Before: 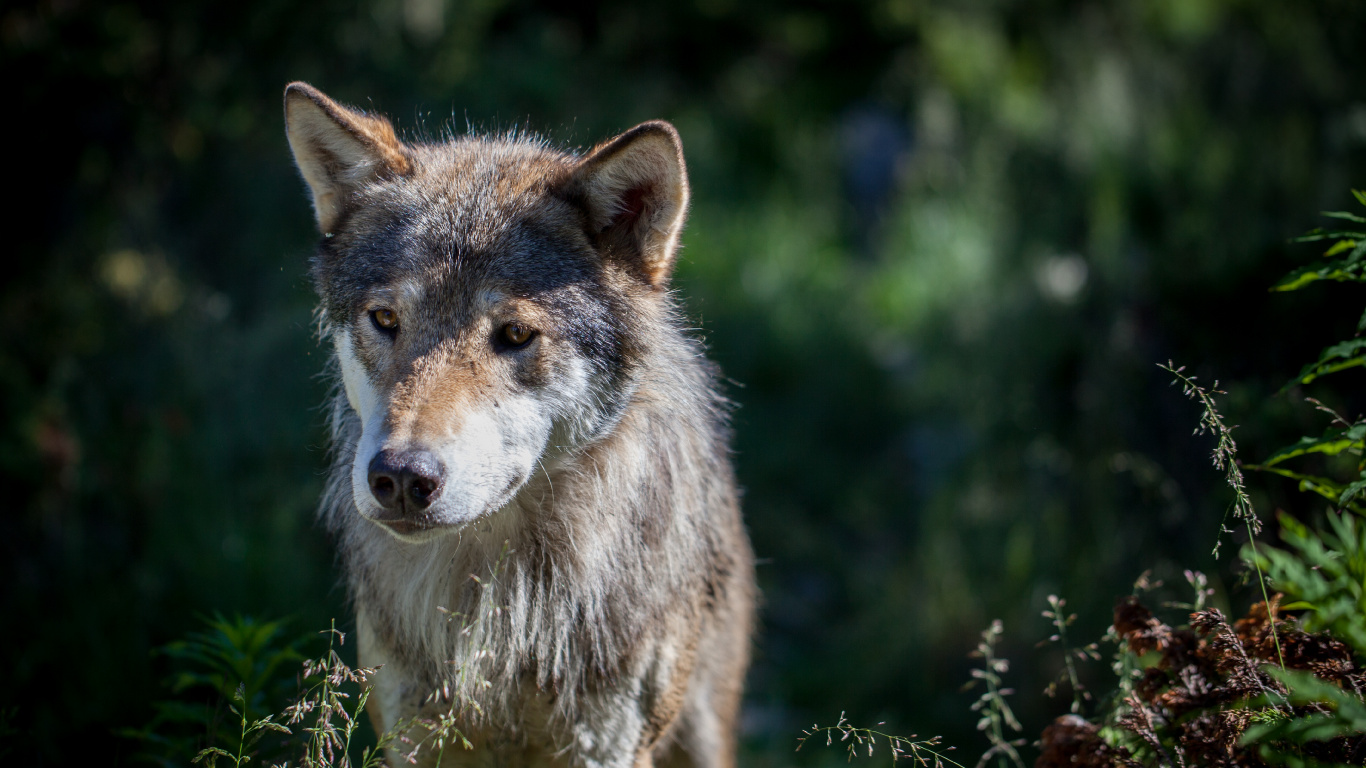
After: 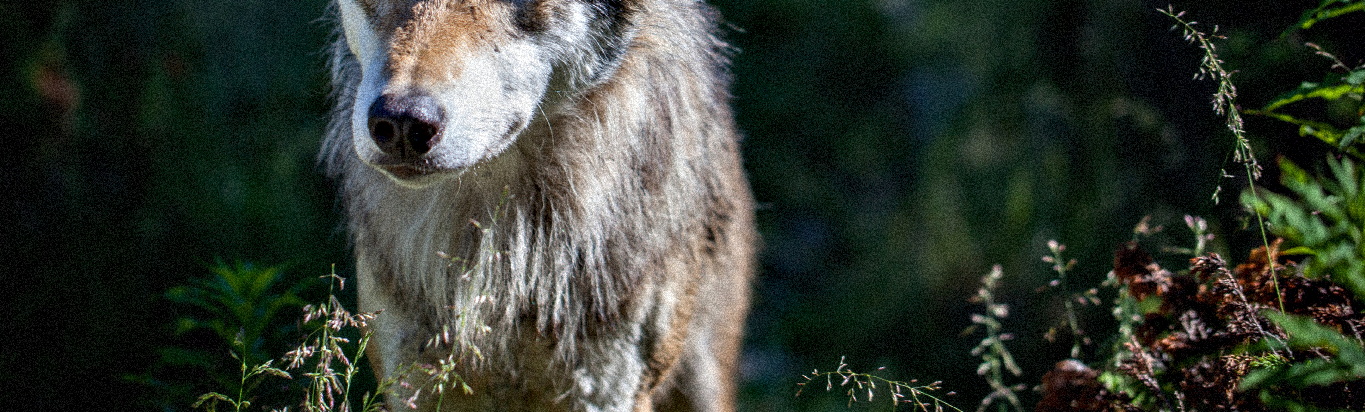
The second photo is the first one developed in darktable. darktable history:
crop and rotate: top 46.237%
grain: coarseness 46.9 ISO, strength 50.21%, mid-tones bias 0%
contrast equalizer: octaves 7, y [[0.528, 0.548, 0.563, 0.562, 0.546, 0.526], [0.55 ×6], [0 ×6], [0 ×6], [0 ×6]]
